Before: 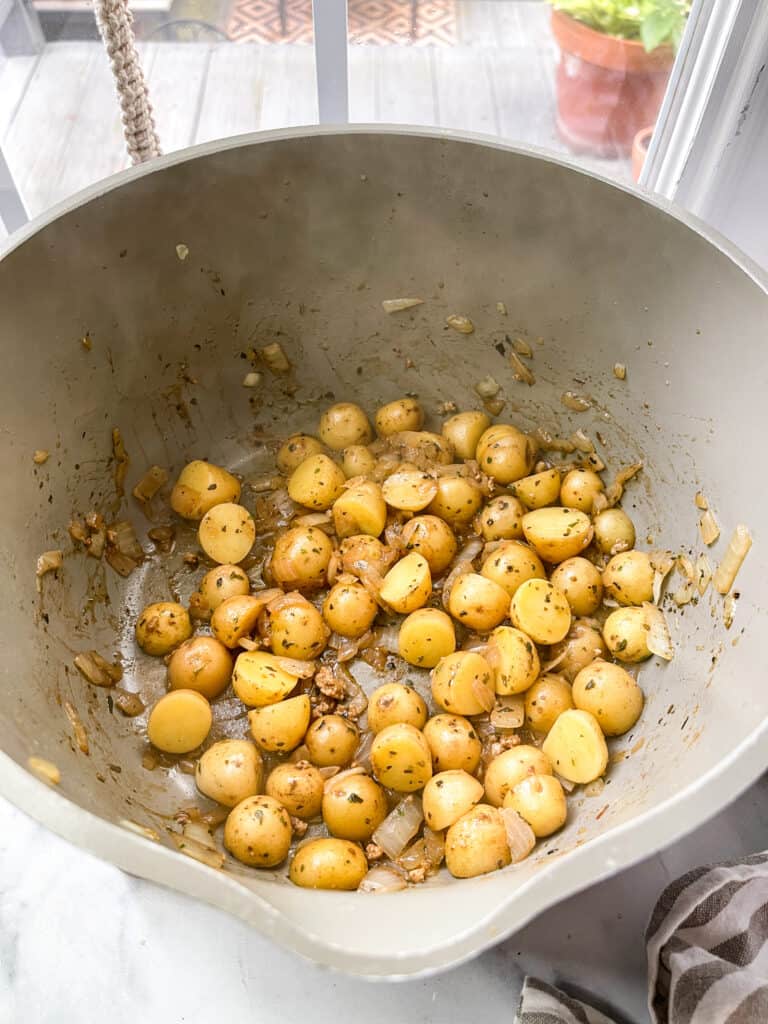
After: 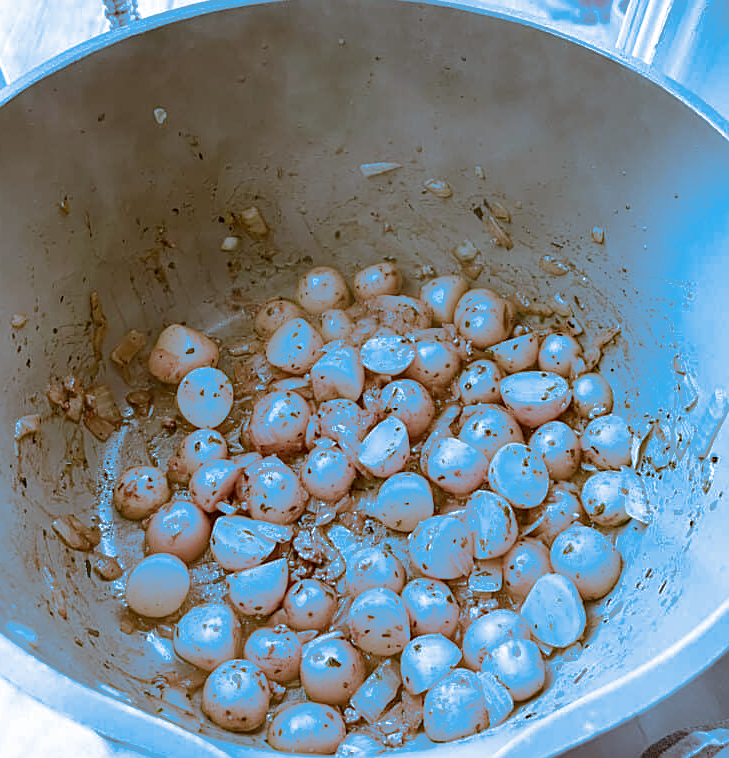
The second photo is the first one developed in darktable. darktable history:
split-toning: shadows › hue 220°, shadows › saturation 0.64, highlights › hue 220°, highlights › saturation 0.64, balance 0, compress 5.22%
sharpen: on, module defaults
crop and rotate: left 2.991%, top 13.302%, right 1.981%, bottom 12.636%
